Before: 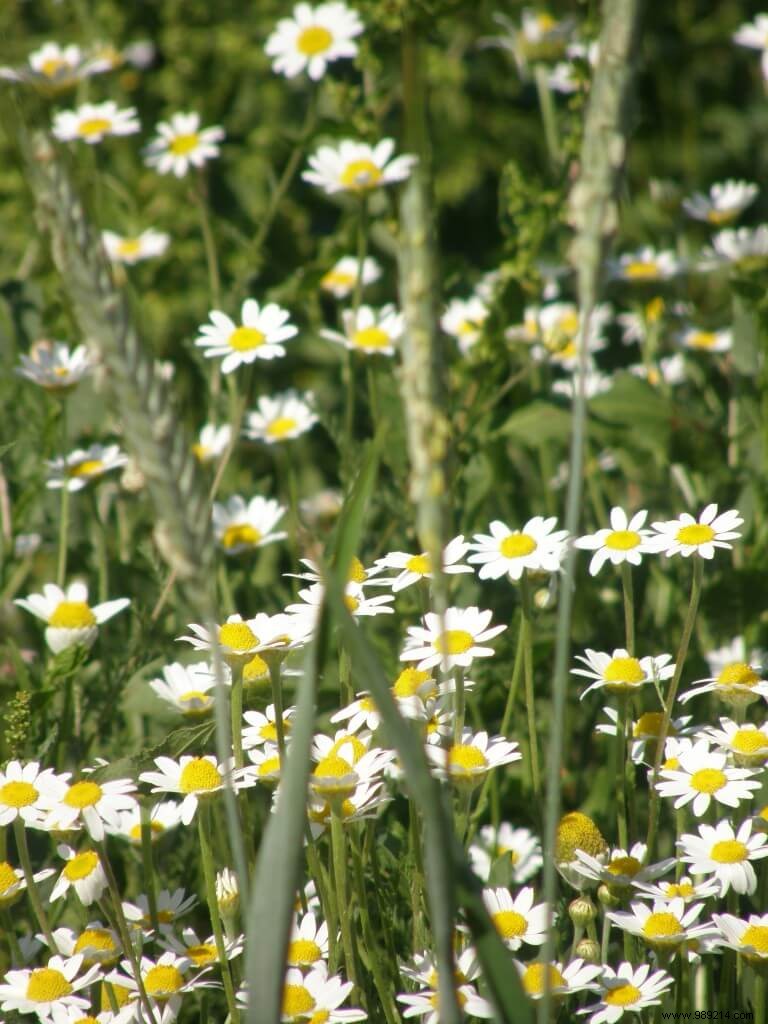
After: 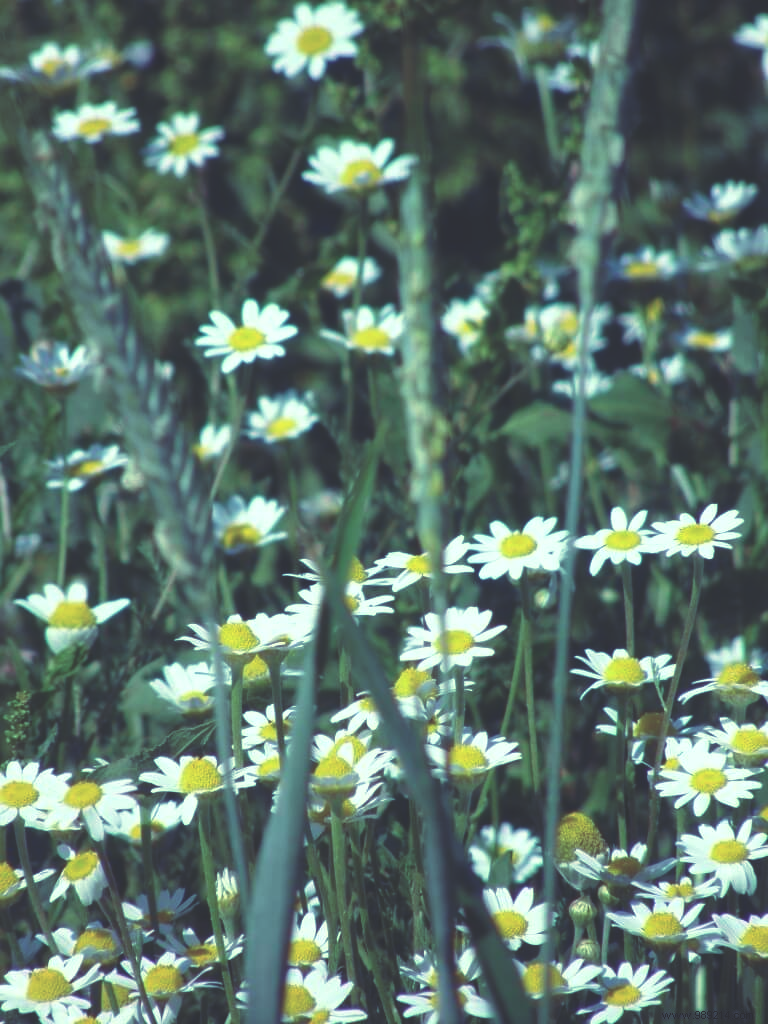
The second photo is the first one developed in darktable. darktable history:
rgb curve: curves: ch0 [(0, 0.186) (0.314, 0.284) (0.576, 0.466) (0.805, 0.691) (0.936, 0.886)]; ch1 [(0, 0.186) (0.314, 0.284) (0.581, 0.534) (0.771, 0.746) (0.936, 0.958)]; ch2 [(0, 0.216) (0.275, 0.39) (1, 1)], mode RGB, independent channels, compensate middle gray true, preserve colors none
local contrast: mode bilateral grid, contrast 15, coarseness 36, detail 105%, midtone range 0.2
